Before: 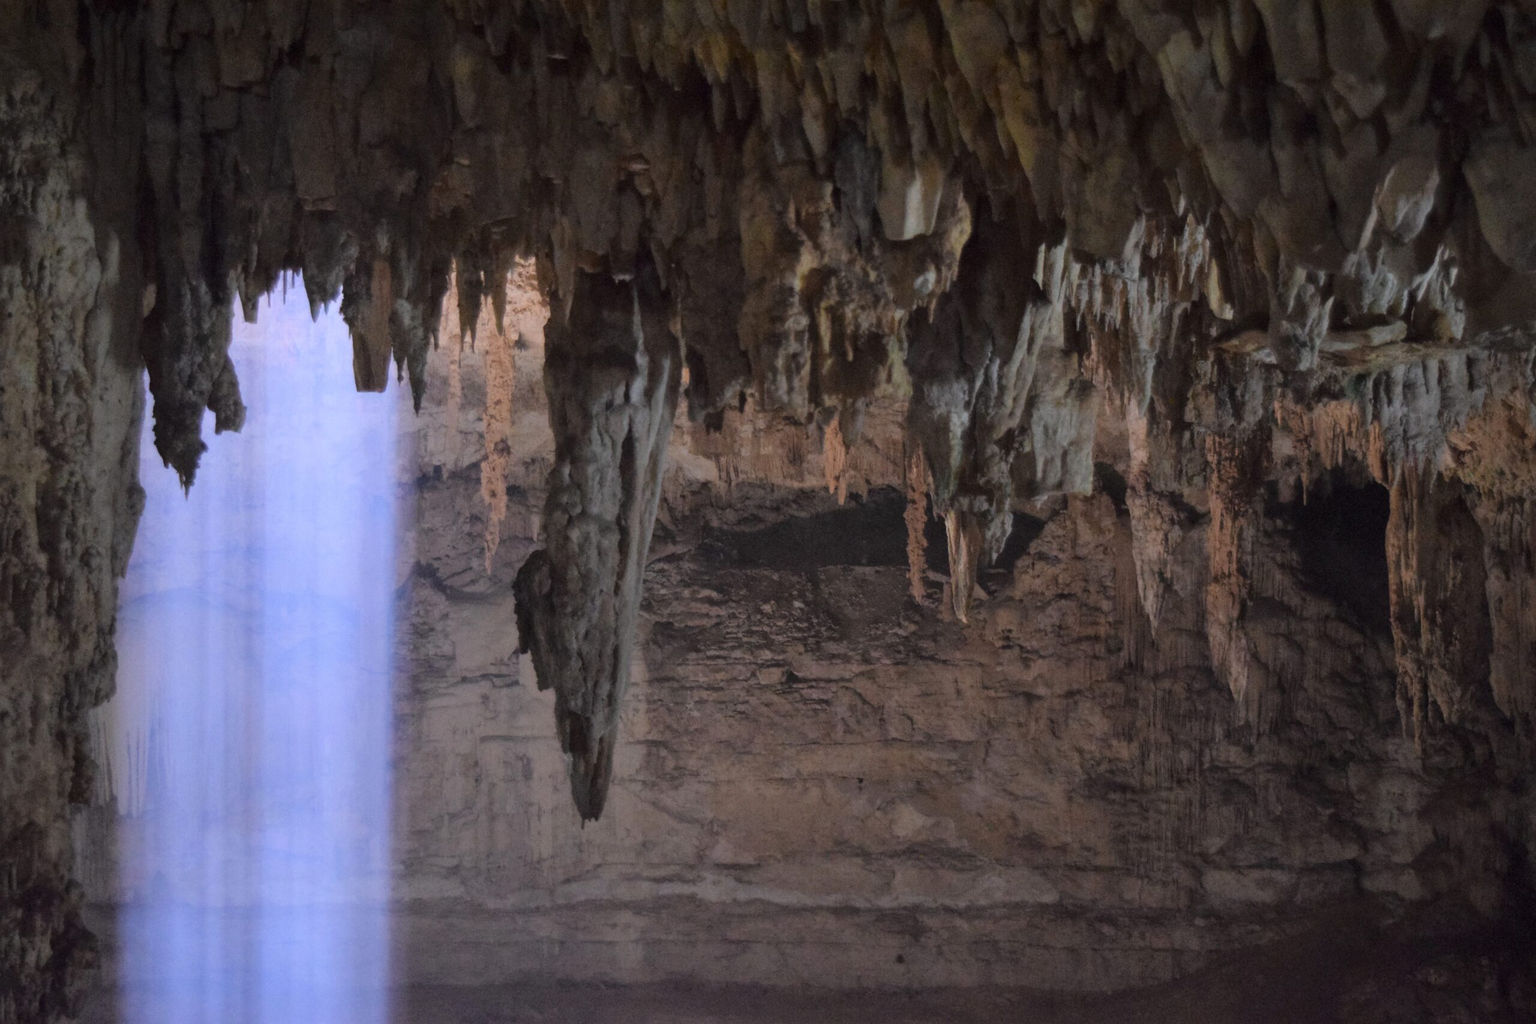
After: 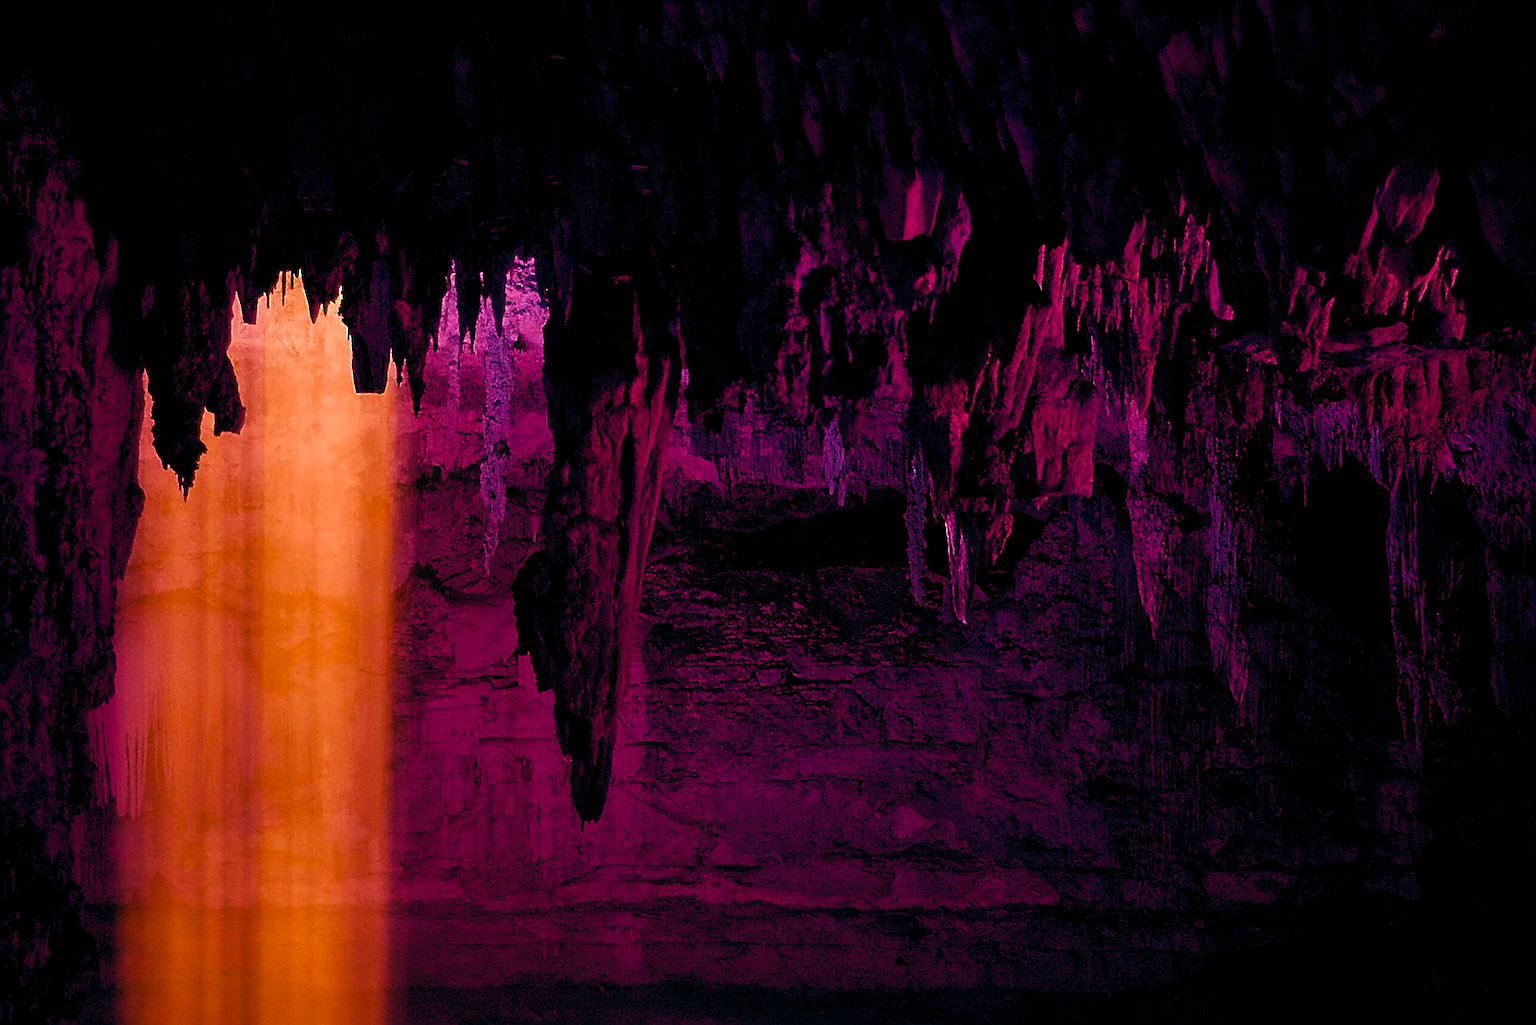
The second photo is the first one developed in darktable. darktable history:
color balance rgb: shadows lift › luminance -18.76%, shadows lift › chroma 35.44%, power › luminance -3.76%, power › hue 142.17°, highlights gain › chroma 7.5%, highlights gain › hue 184.75°, global offset › luminance -0.52%, global offset › chroma 0.91%, global offset › hue 173.36°, shadows fall-off 300%, white fulcrum 2 EV, highlights fall-off 300%, linear chroma grading › shadows 17.19%, linear chroma grading › highlights 61.12%, linear chroma grading › global chroma 50%, hue shift -150.52°, perceptual brilliance grading › global brilliance 12%, mask middle-gray fulcrum 100%, contrast gray fulcrum 38.43%, contrast 35.15%, saturation formula JzAzBz (2021)
crop and rotate: left 0.126%
sharpen: amount 2
